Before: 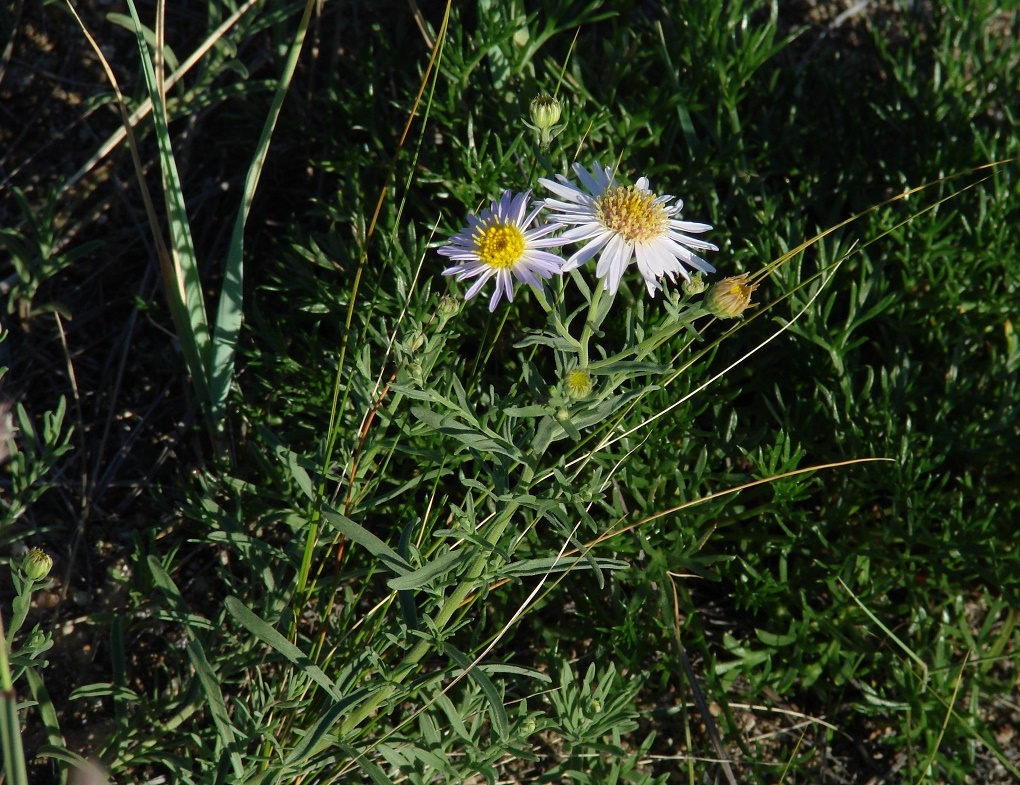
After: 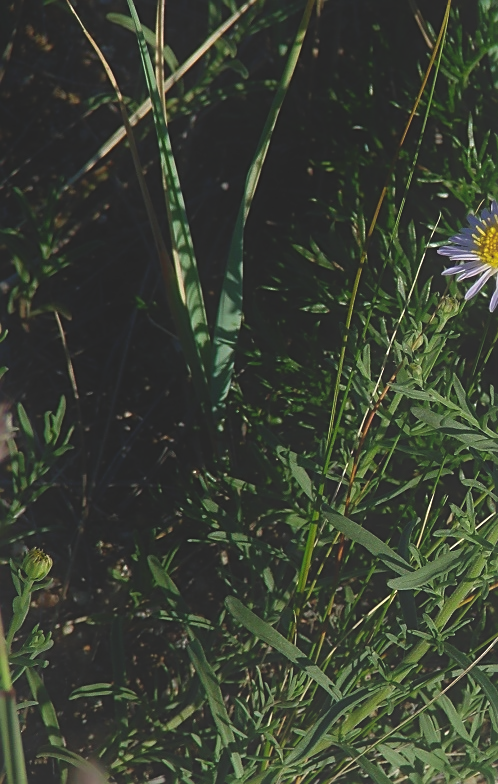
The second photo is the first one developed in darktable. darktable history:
shadows and highlights: shadows -40.27, highlights 63.93, soften with gaussian
contrast equalizer: octaves 7, y [[0.46, 0.454, 0.451, 0.451, 0.455, 0.46], [0.5 ×6], [0.5 ×6], [0 ×6], [0 ×6]]
sharpen: on, module defaults
exposure: black level correction -0.026, exposure -0.117 EV, compensate exposure bias true, compensate highlight preservation false
crop and rotate: left 0.033%, top 0%, right 51.122%
